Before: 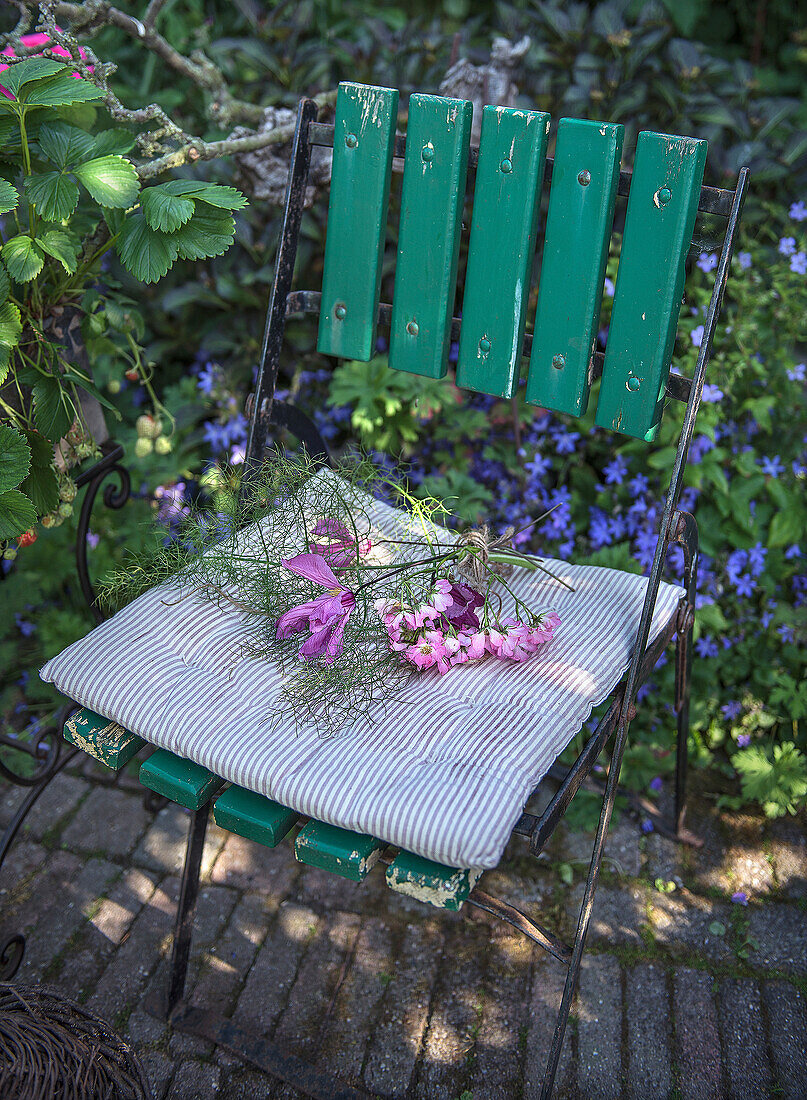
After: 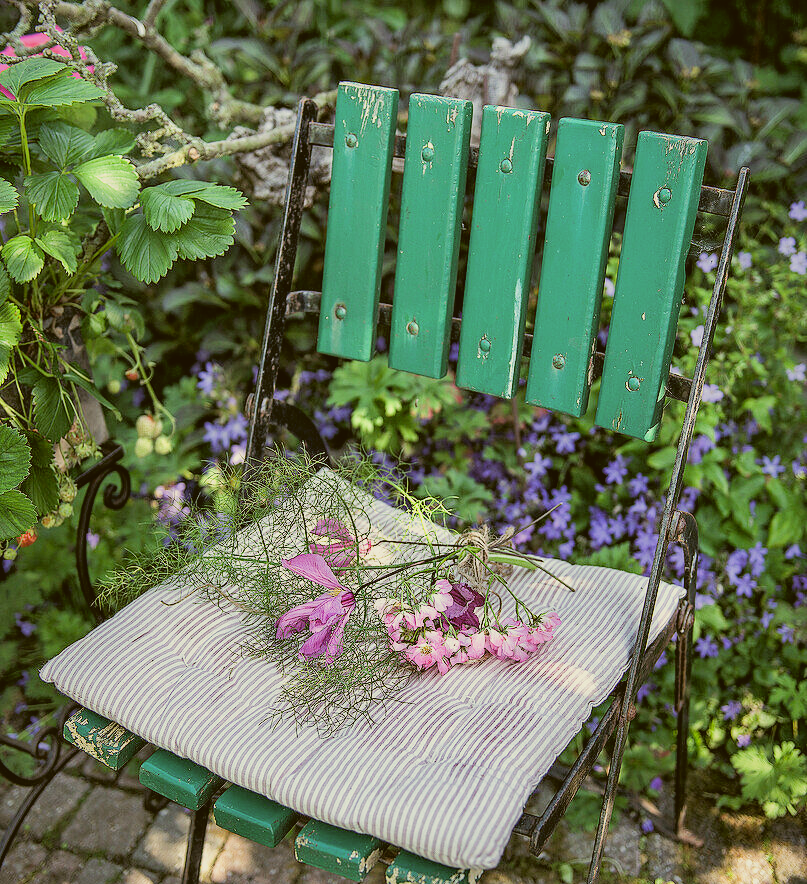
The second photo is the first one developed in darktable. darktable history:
crop: bottom 19.587%
color correction: highlights a* -1.19, highlights b* 10.18, shadows a* 0.381, shadows b* 18.57
contrast brightness saturation: contrast -0.074, brightness -0.035, saturation -0.11
filmic rgb: black relative exposure -5.12 EV, white relative exposure 3.98 EV, hardness 2.88, contrast 1.298, highlights saturation mix -31.32%
tone equalizer: on, module defaults
exposure: black level correction 0, exposure 1 EV, compensate exposure bias true, compensate highlight preservation false
shadows and highlights: on, module defaults
